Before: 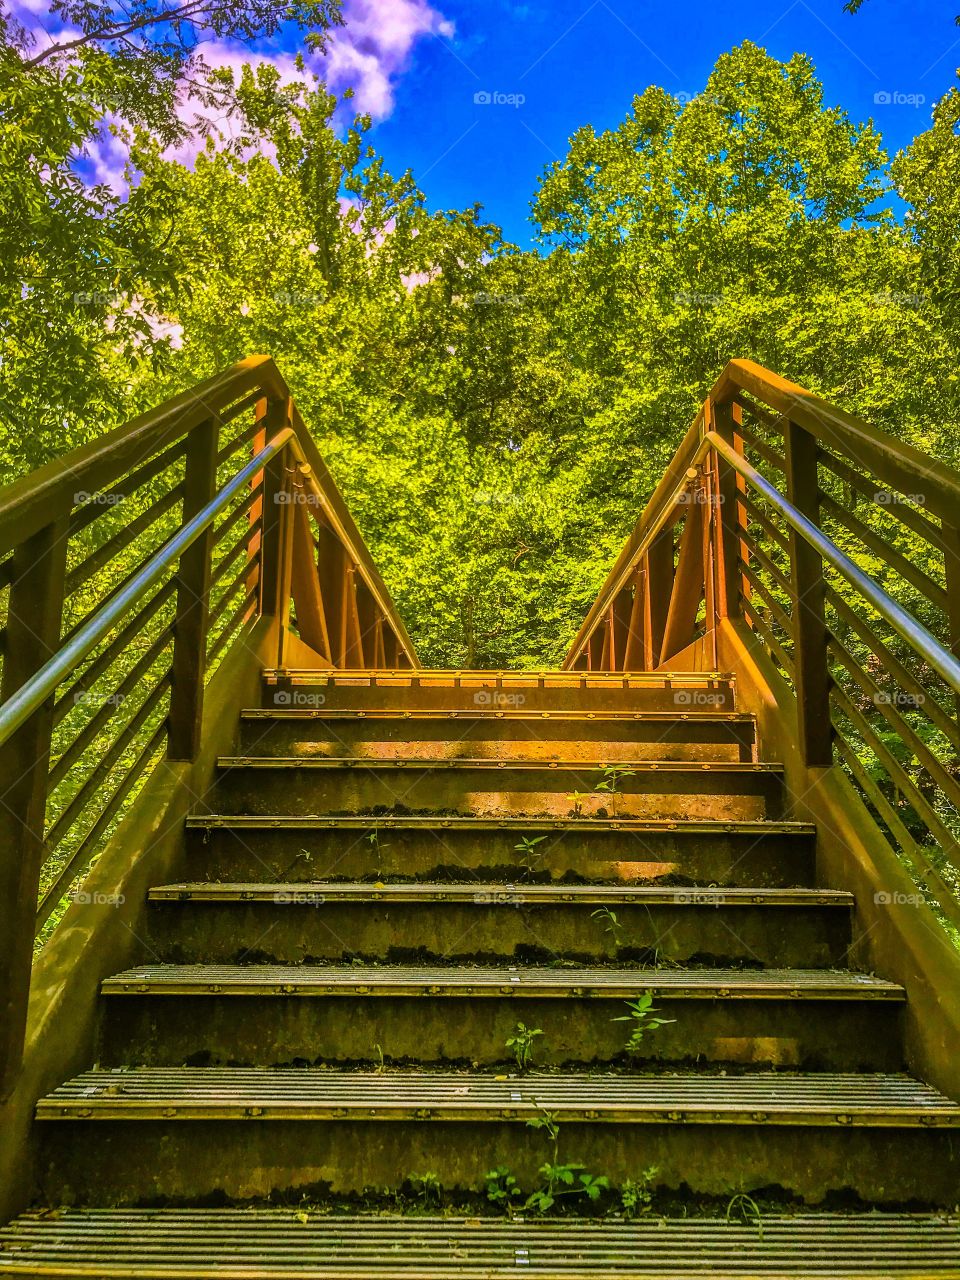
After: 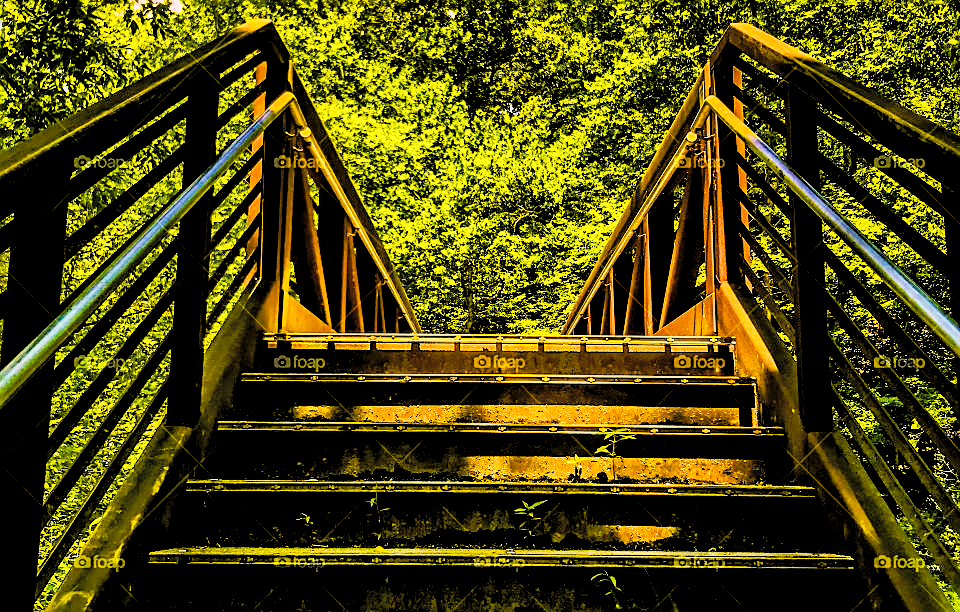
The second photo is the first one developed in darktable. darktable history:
sharpen: amount 0.588
color balance rgb: perceptual saturation grading › global saturation 30.493%, global vibrance 50.553%
local contrast: mode bilateral grid, contrast 20, coarseness 50, detail 120%, midtone range 0.2
levels: levels [0.182, 0.542, 0.902]
tone curve: curves: ch0 [(0, 0.032) (0.094, 0.08) (0.265, 0.208) (0.41, 0.417) (0.498, 0.496) (0.638, 0.673) (0.819, 0.841) (0.96, 0.899)]; ch1 [(0, 0) (0.161, 0.092) (0.37, 0.302) (0.417, 0.434) (0.495, 0.498) (0.576, 0.589) (0.725, 0.765) (1, 1)]; ch2 [(0, 0) (0.352, 0.403) (0.45, 0.469) (0.521, 0.515) (0.59, 0.579) (1, 1)], preserve colors none
crop and rotate: top 26.303%, bottom 25.866%
filmic rgb: black relative exposure -7.65 EV, white relative exposure 4.56 EV, hardness 3.61
tone equalizer: -8 EV -0.753 EV, -7 EV -0.732 EV, -6 EV -0.573 EV, -5 EV -0.412 EV, -3 EV 0.373 EV, -2 EV 0.6 EV, -1 EV 0.682 EV, +0 EV 0.769 EV, edges refinement/feathering 500, mask exposure compensation -1.57 EV, preserve details no
